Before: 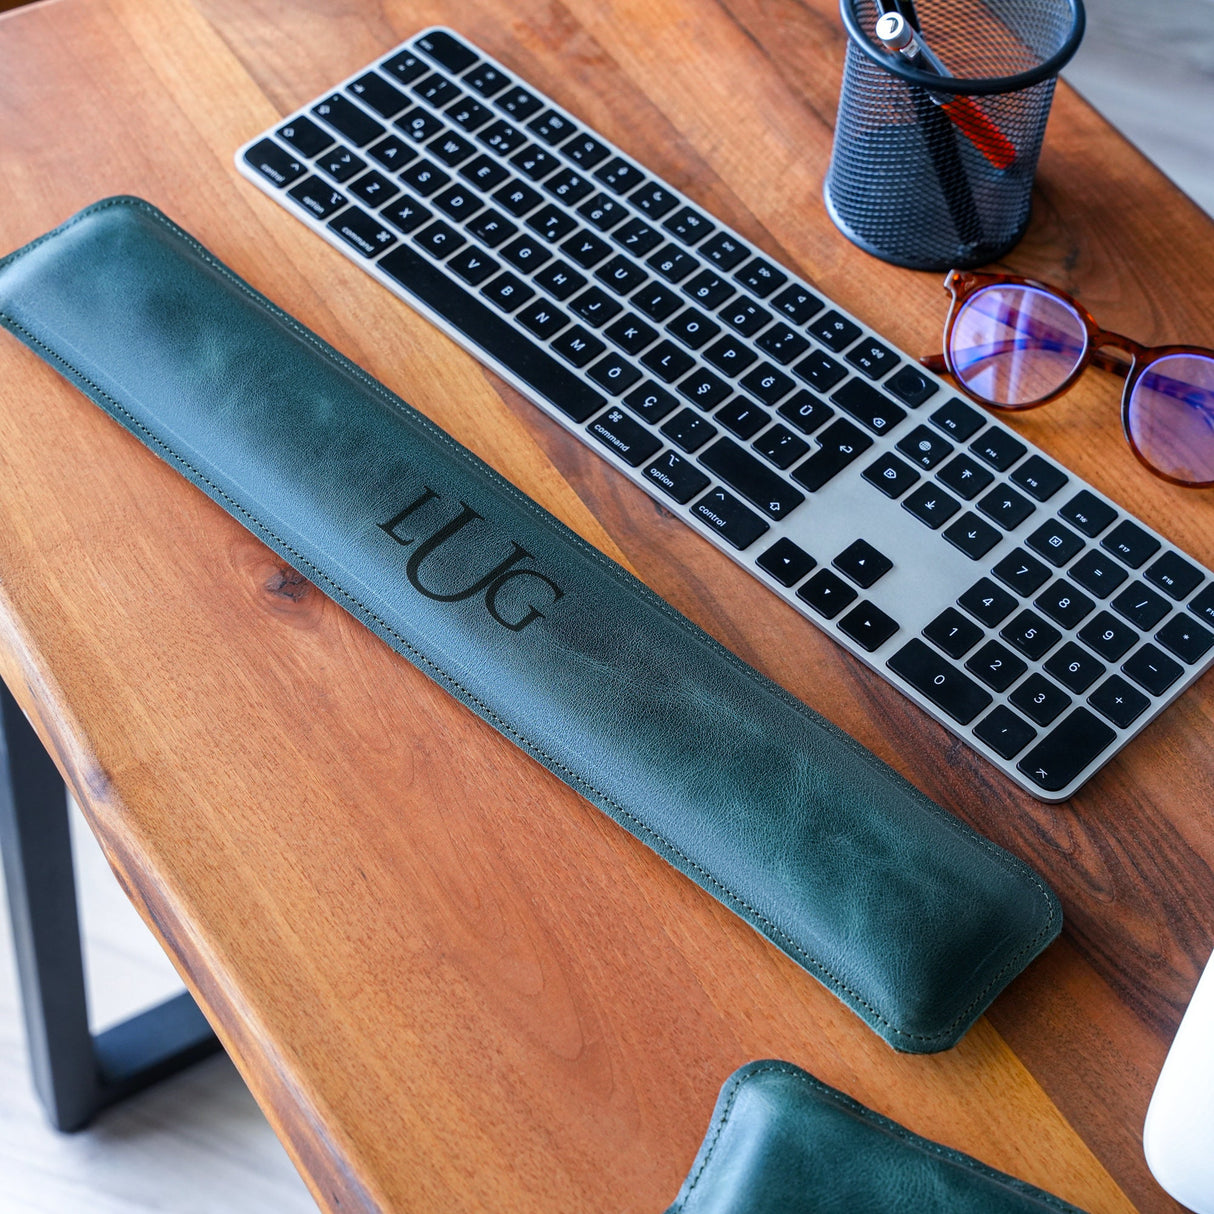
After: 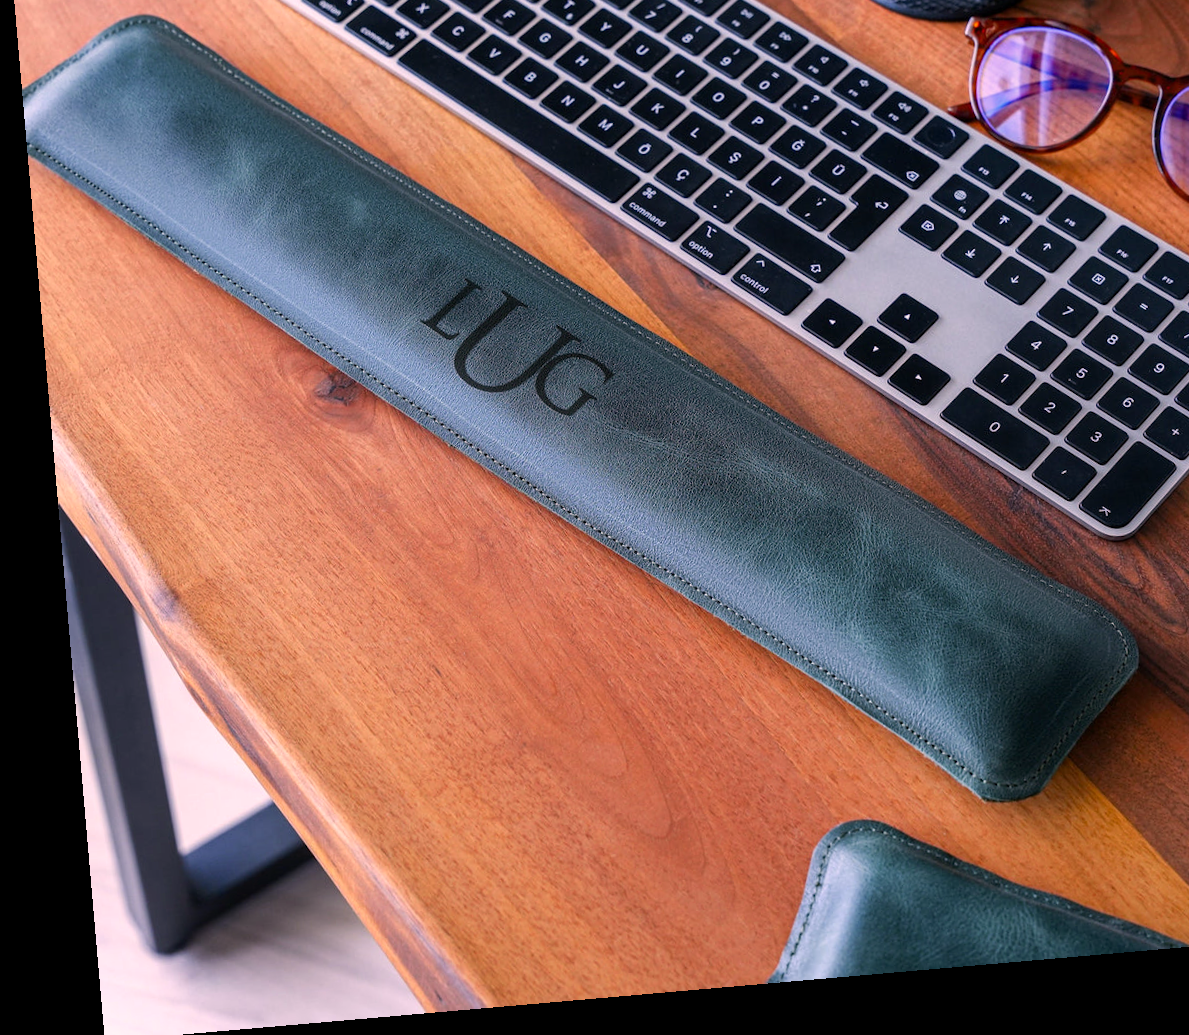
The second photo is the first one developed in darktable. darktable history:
color correction: highlights a* 14.52, highlights b* 4.84
crop: top 20.916%, right 9.437%, bottom 0.316%
rotate and perspective: rotation -4.98°, automatic cropping off
